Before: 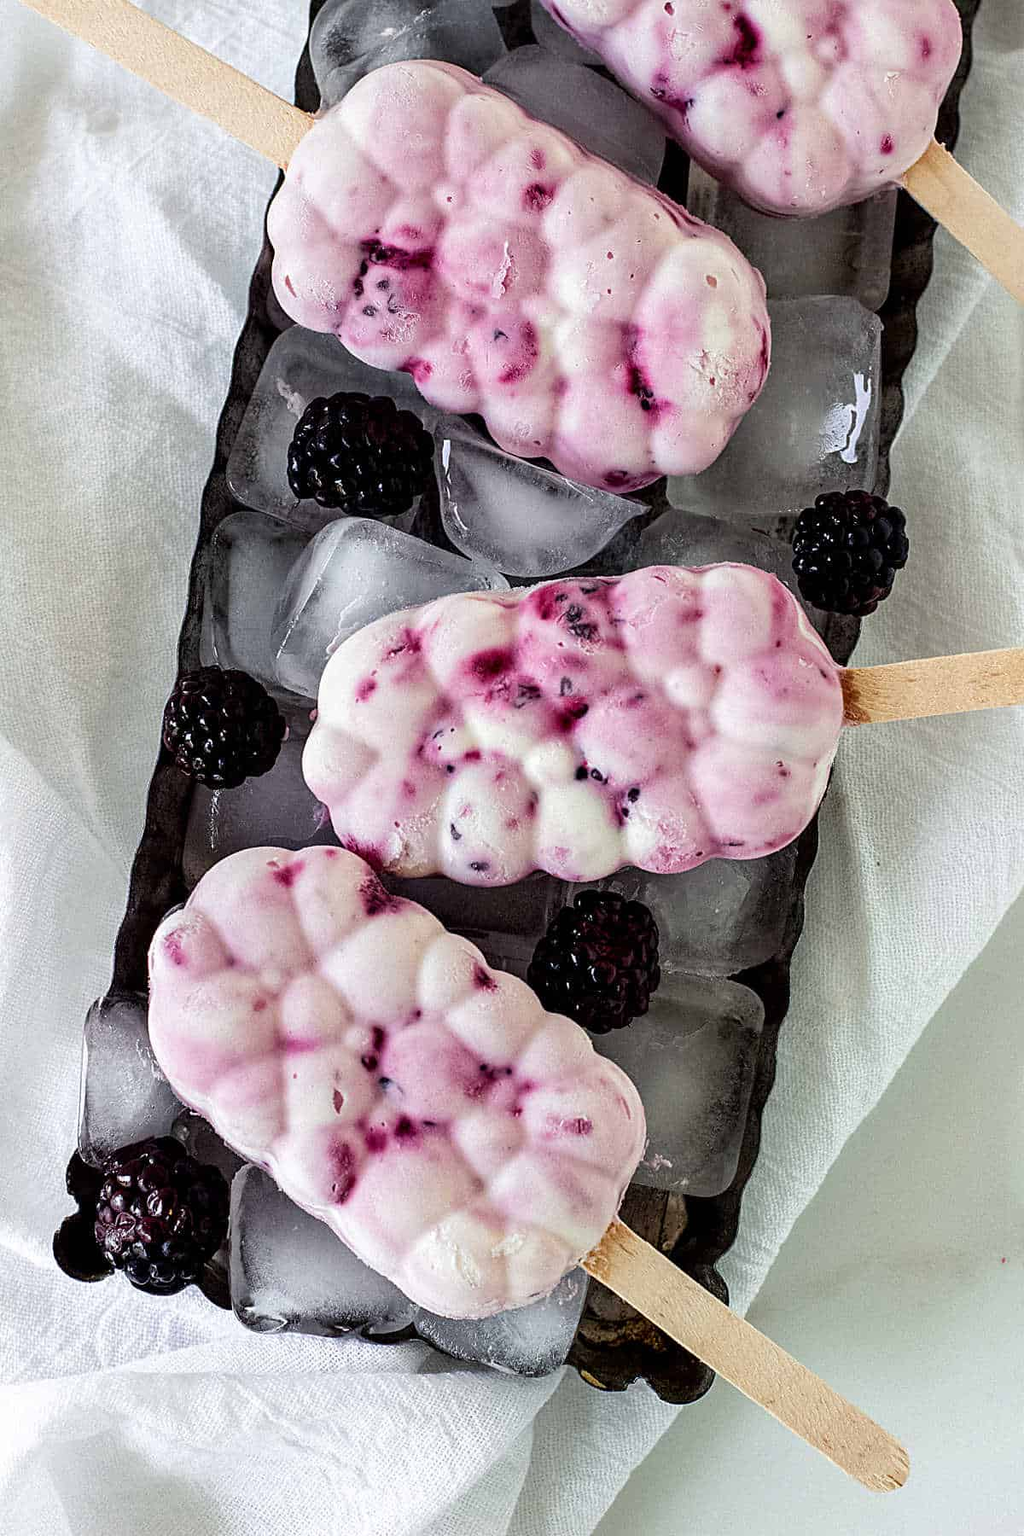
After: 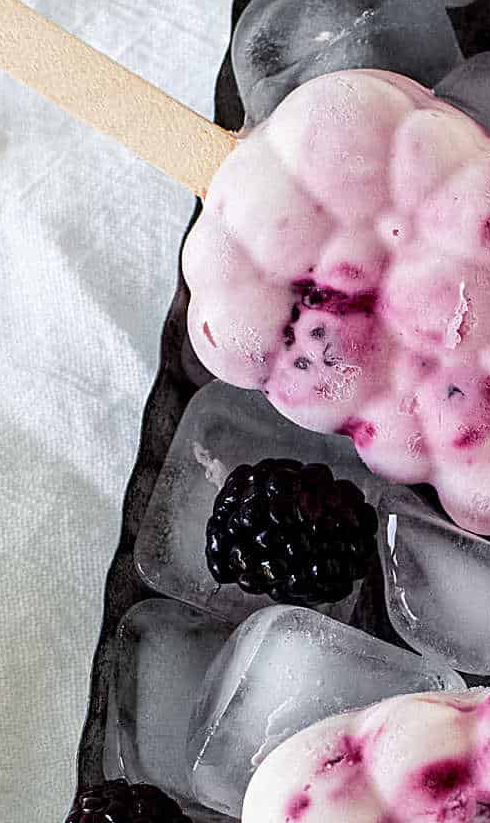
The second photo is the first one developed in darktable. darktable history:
crop and rotate: left 10.95%, top 0.08%, right 48.2%, bottom 54.161%
